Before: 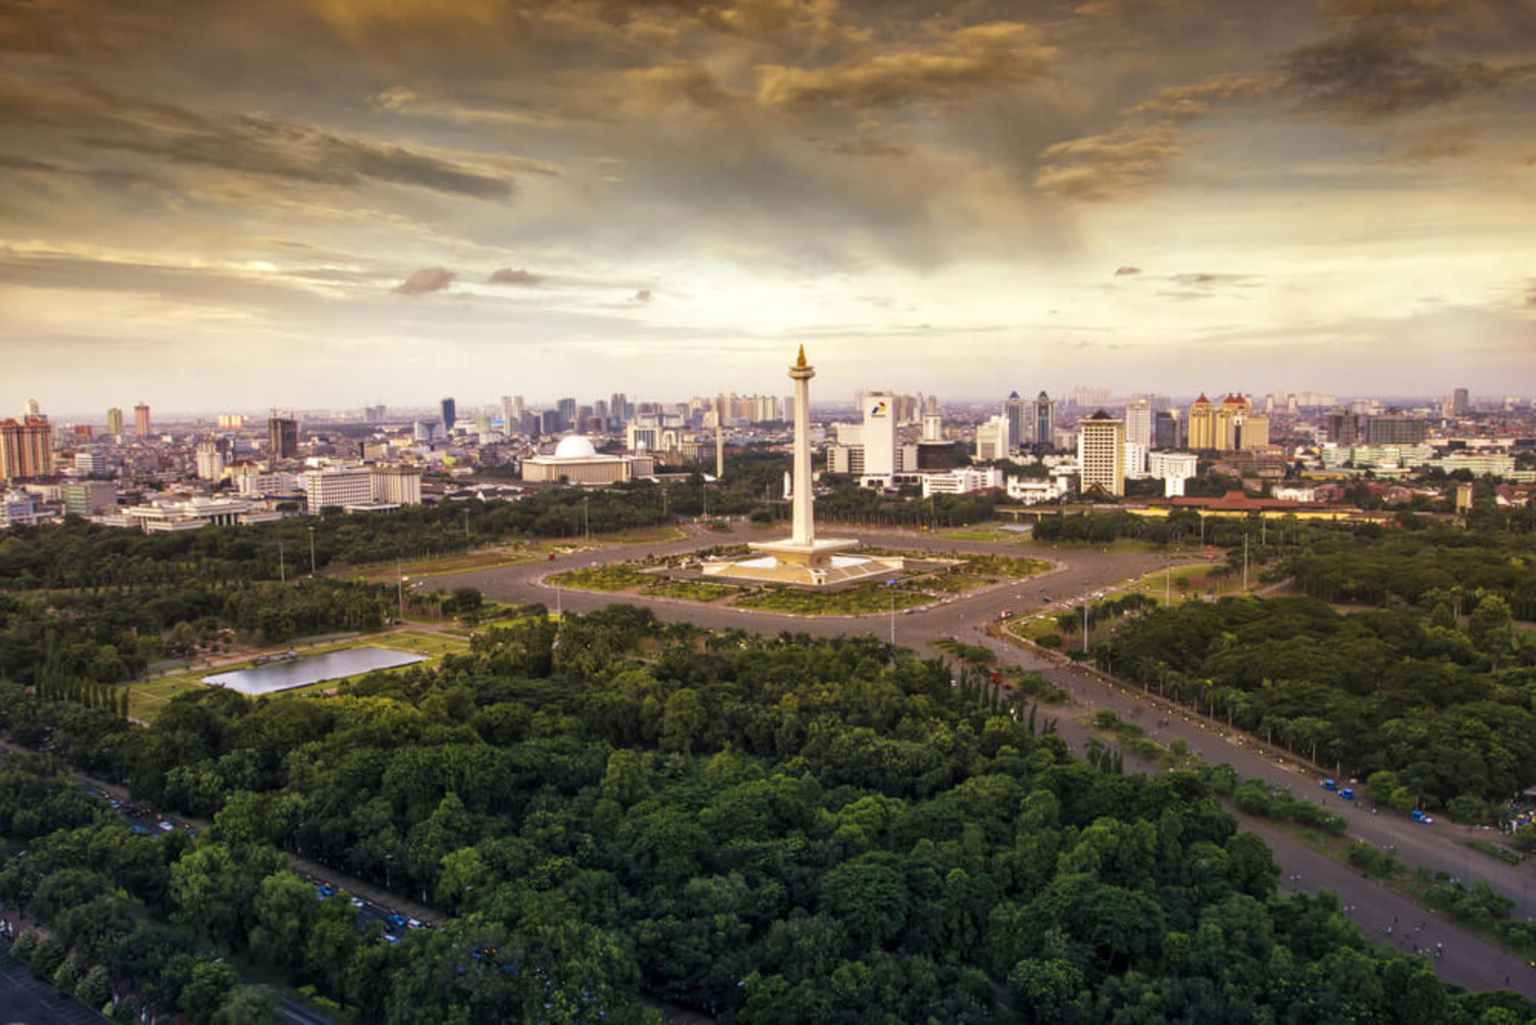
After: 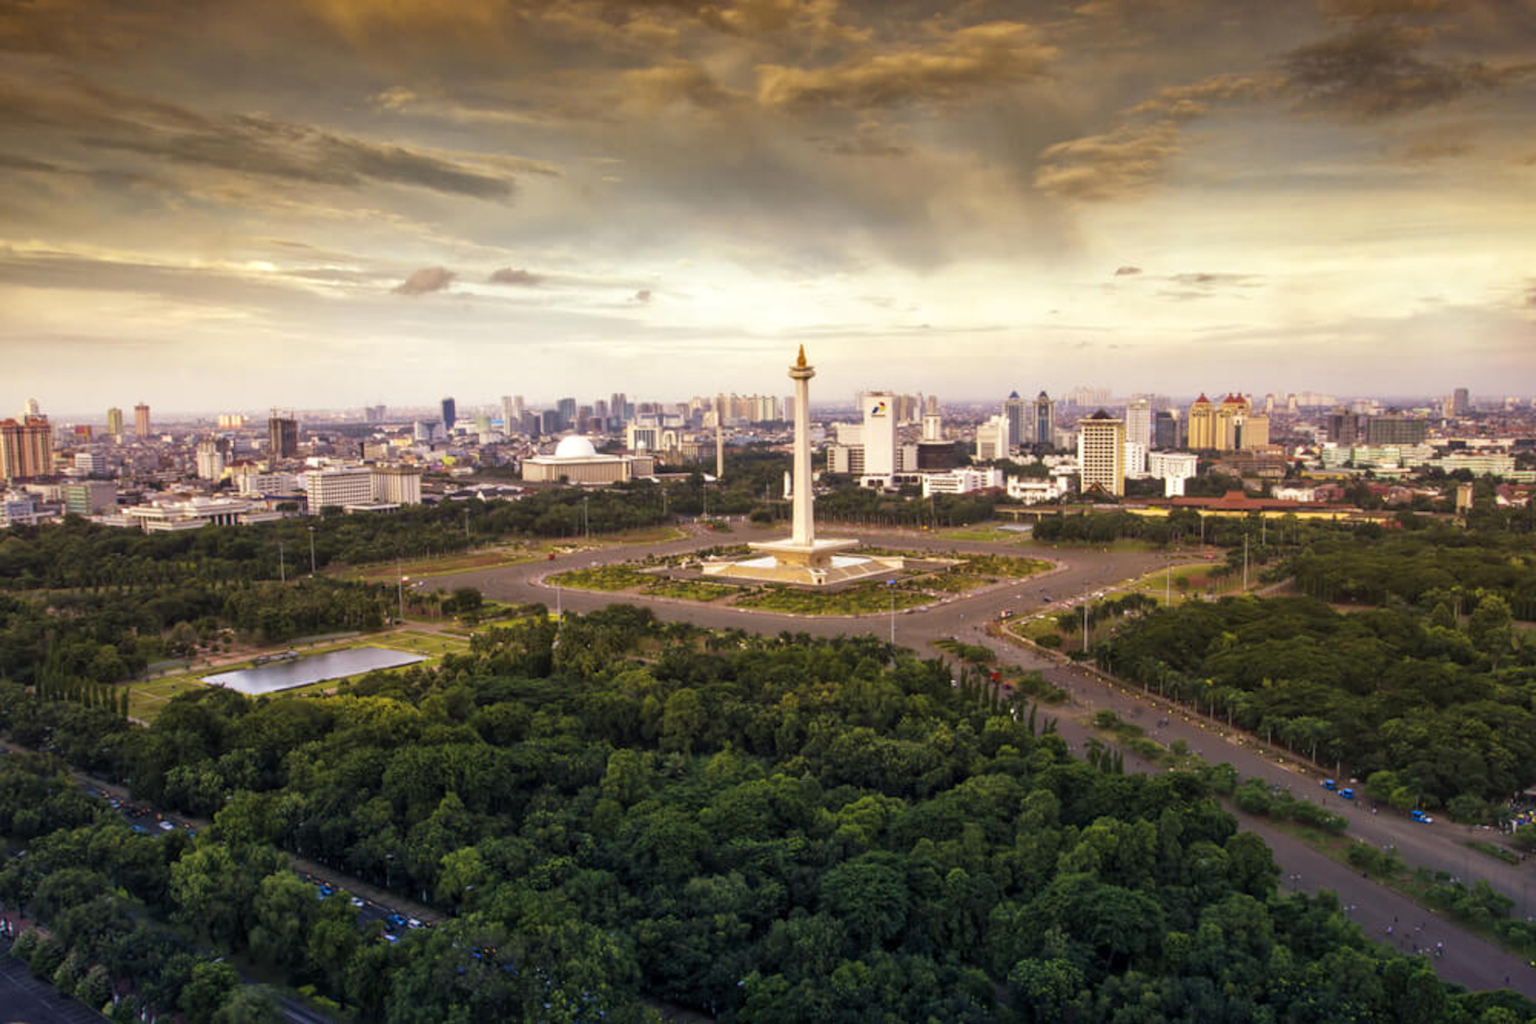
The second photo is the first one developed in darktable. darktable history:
tone equalizer: mask exposure compensation -0.502 EV
